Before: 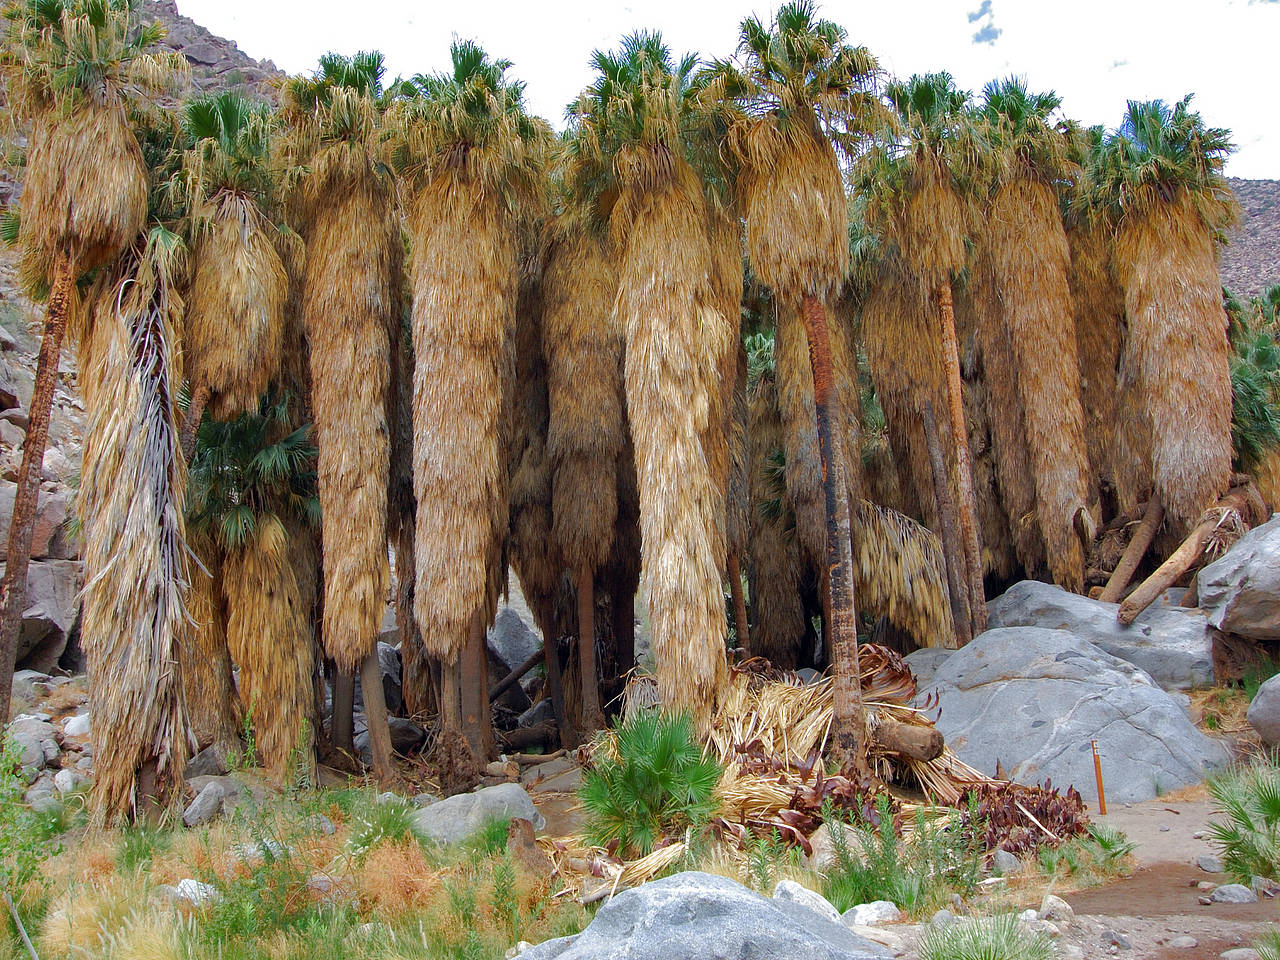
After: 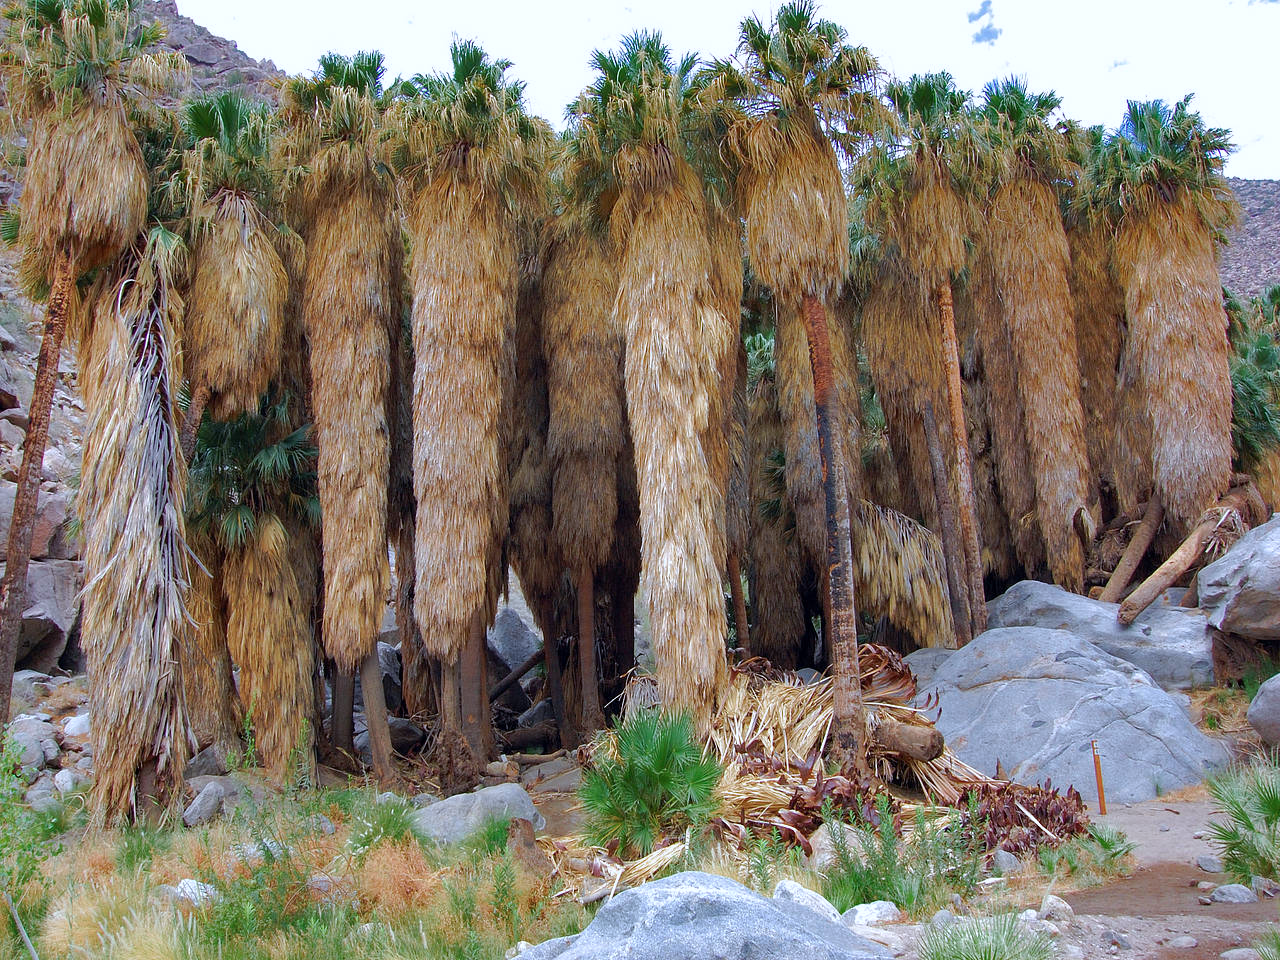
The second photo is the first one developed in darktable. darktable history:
color calibration: gray › normalize channels true, illuminant as shot in camera, x 0.365, y 0.378, temperature 4422.52 K, gamut compression 0.018
